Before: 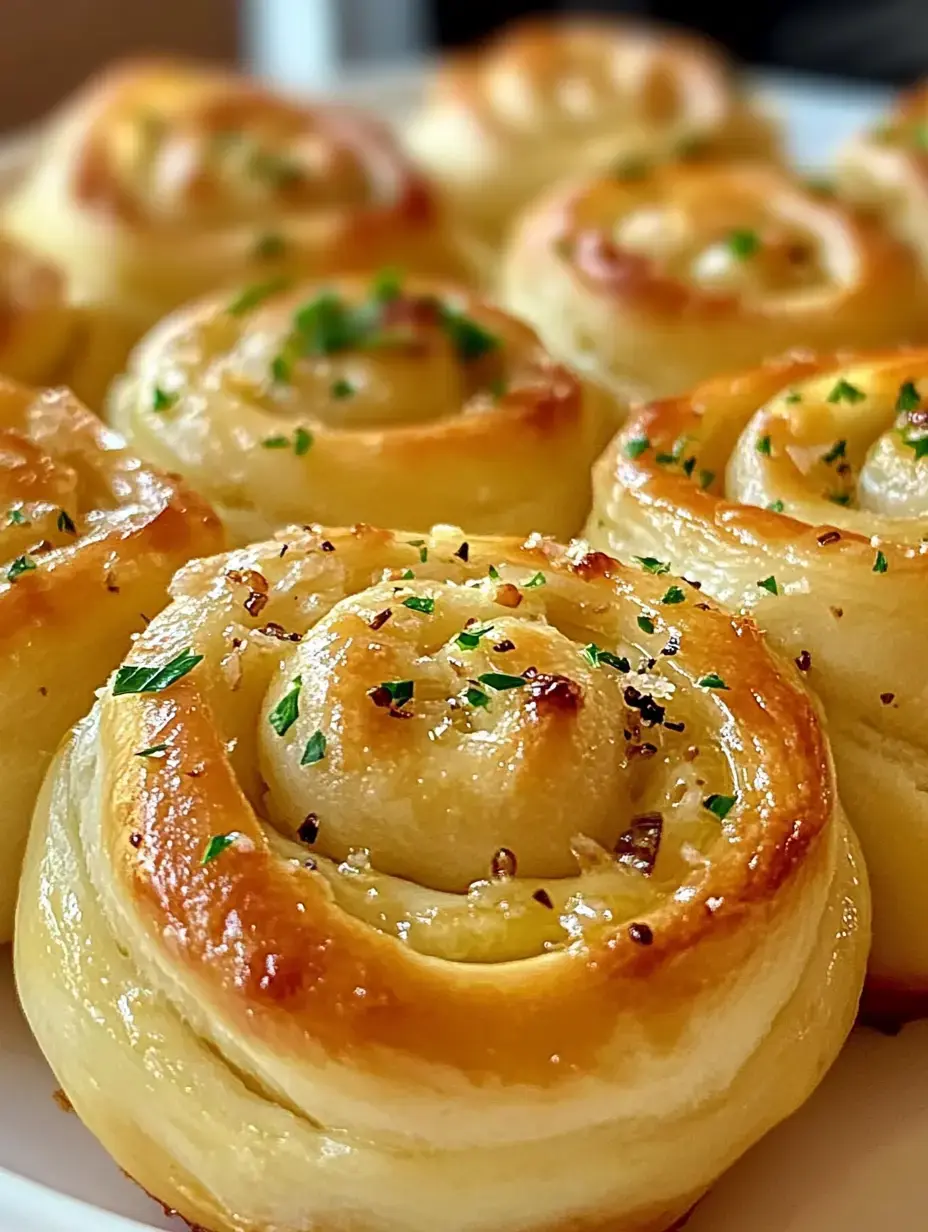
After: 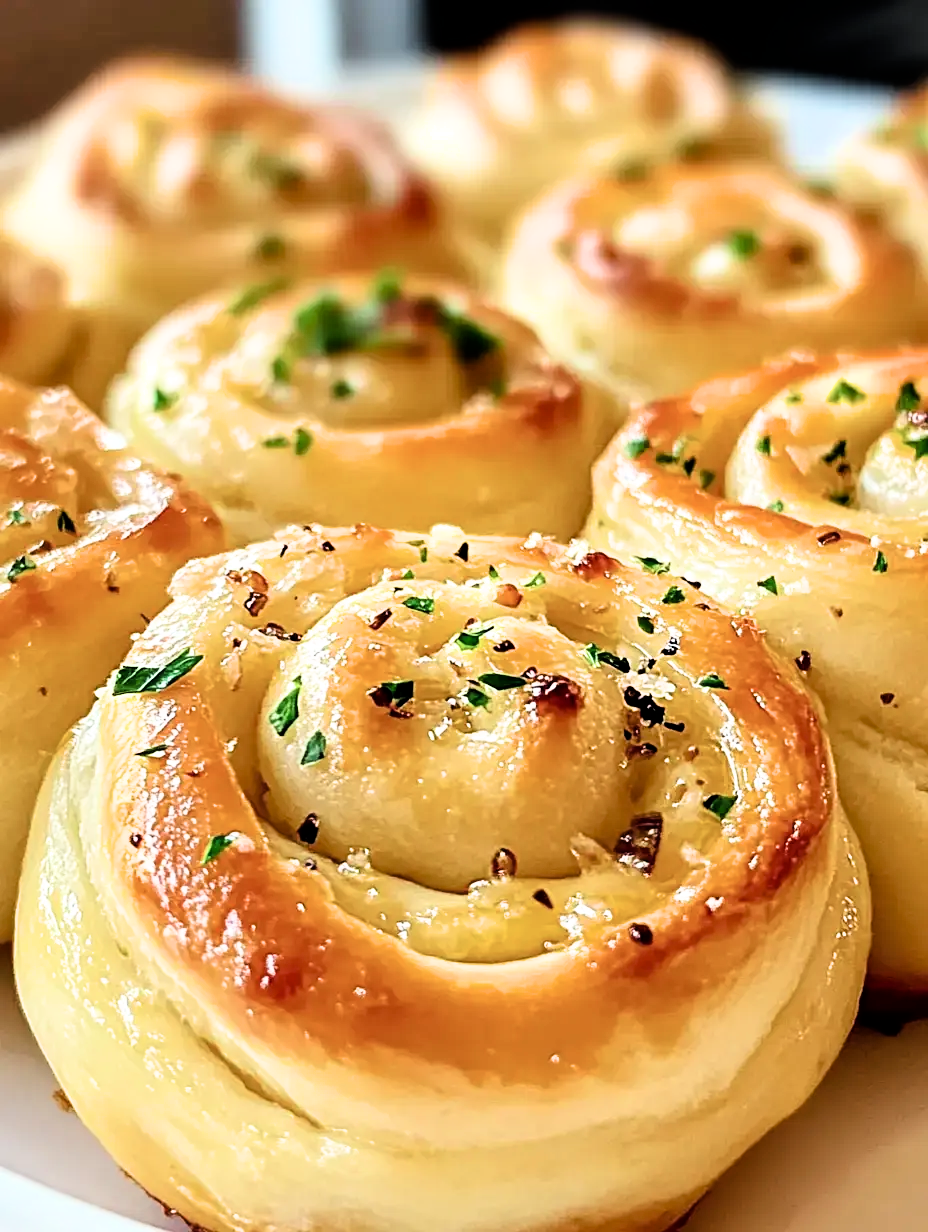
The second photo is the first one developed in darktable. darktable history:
exposure: black level correction 0.001, exposure 0.5 EV, compensate exposure bias true, compensate highlight preservation false
filmic rgb: black relative exposure -5.34 EV, white relative exposure 2.88 EV, dynamic range scaling -37.37%, hardness 4.01, contrast 1.6, highlights saturation mix -0.643%
